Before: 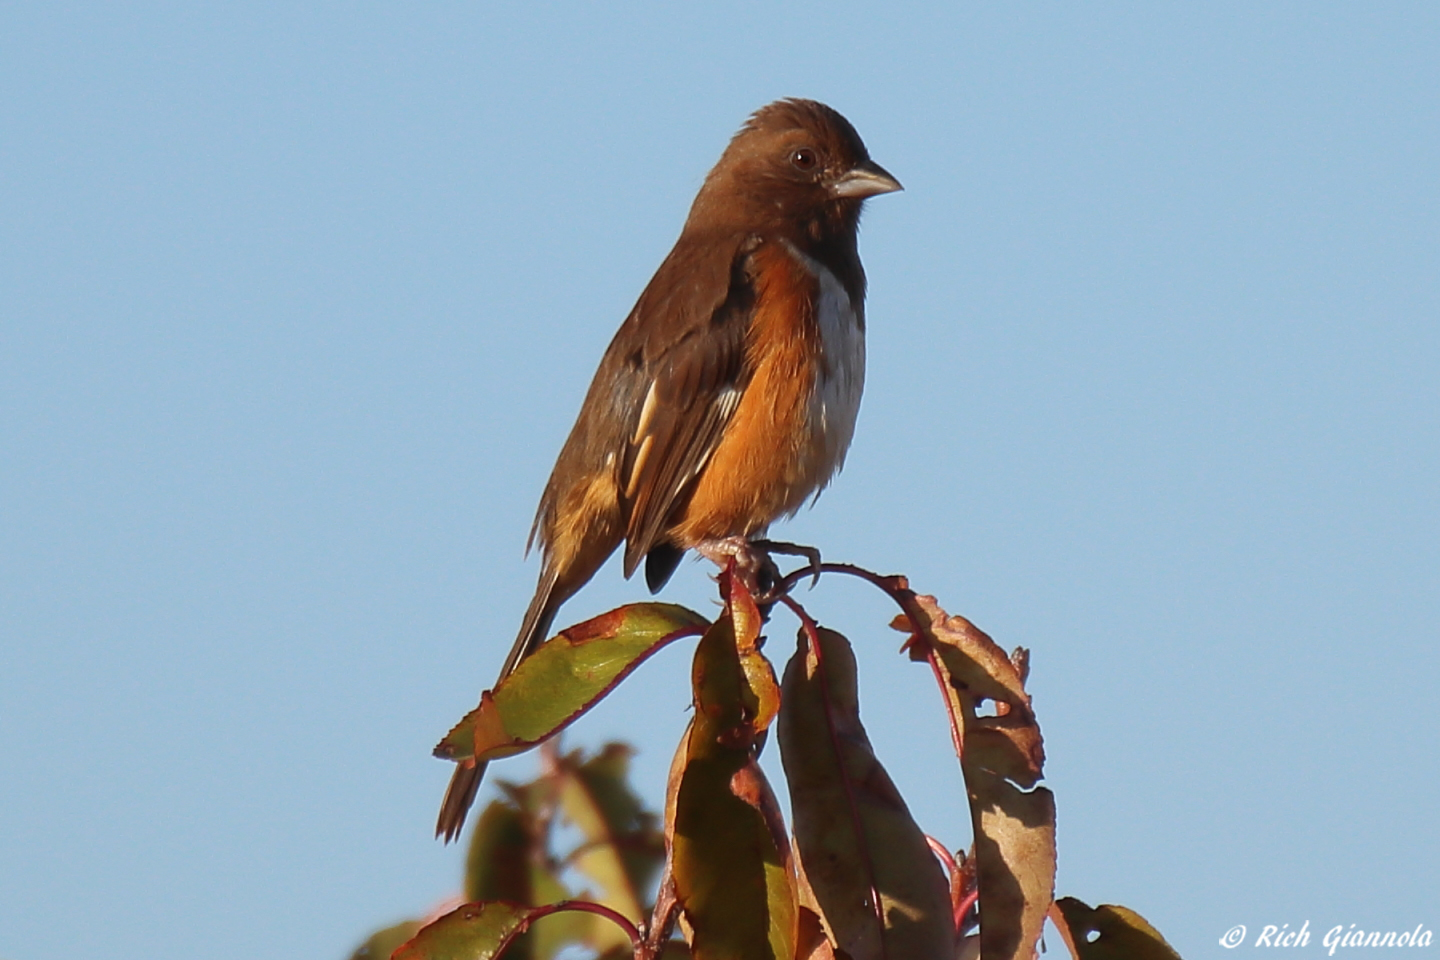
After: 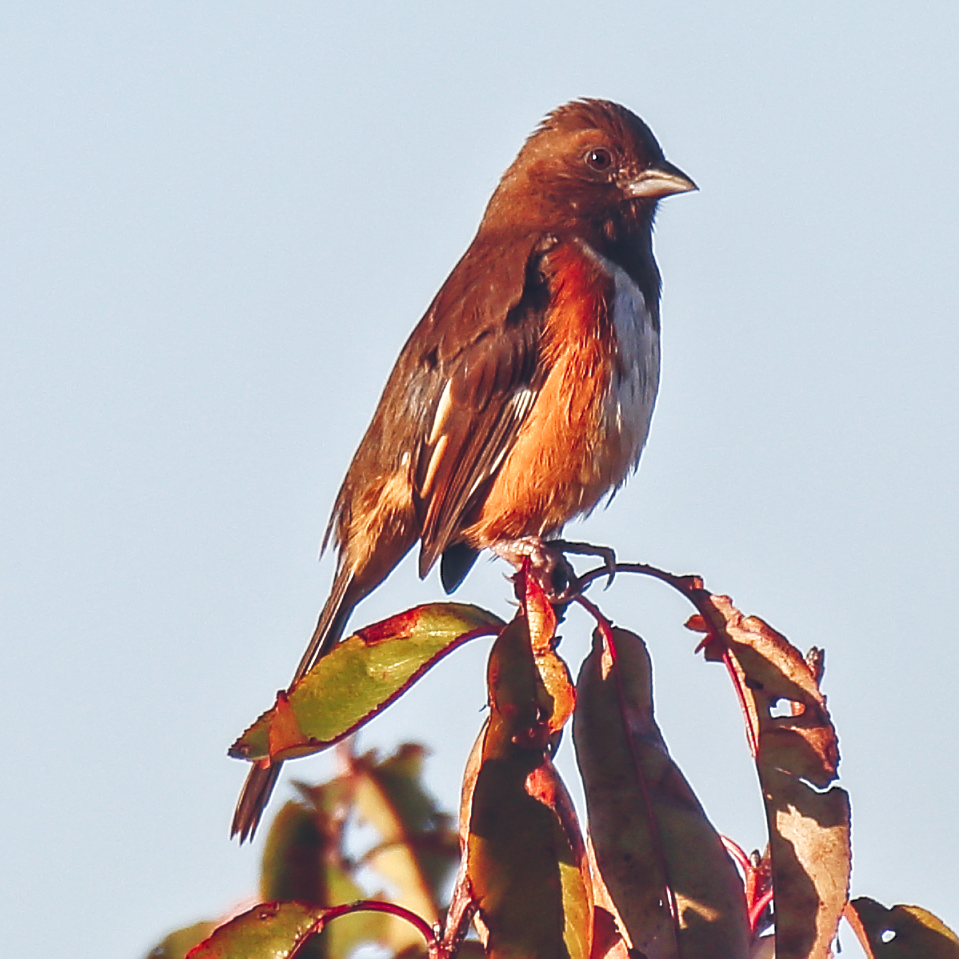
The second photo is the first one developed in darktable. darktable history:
crop and rotate: left 14.292%, right 19.041%
tone curve: curves: ch0 [(0, 0) (0.003, 0.117) (0.011, 0.125) (0.025, 0.133) (0.044, 0.144) (0.069, 0.152) (0.1, 0.167) (0.136, 0.186) (0.177, 0.21) (0.224, 0.244) (0.277, 0.295) (0.335, 0.357) (0.399, 0.445) (0.468, 0.531) (0.543, 0.629) (0.623, 0.716) (0.709, 0.803) (0.801, 0.876) (0.898, 0.939) (1, 1)], preserve colors none
sharpen: on, module defaults
white balance: emerald 1
tone equalizer: -8 EV 1 EV, -7 EV 1 EV, -6 EV 1 EV, -5 EV 1 EV, -4 EV 1 EV, -3 EV 0.75 EV, -2 EV 0.5 EV, -1 EV 0.25 EV
local contrast: on, module defaults
color balance rgb: highlights gain › chroma 2.94%, highlights gain › hue 60.57°, global offset › chroma 0.25%, global offset › hue 256.52°, perceptual saturation grading › global saturation 20%, perceptual saturation grading › highlights -50%, perceptual saturation grading › shadows 30%, contrast 15%
